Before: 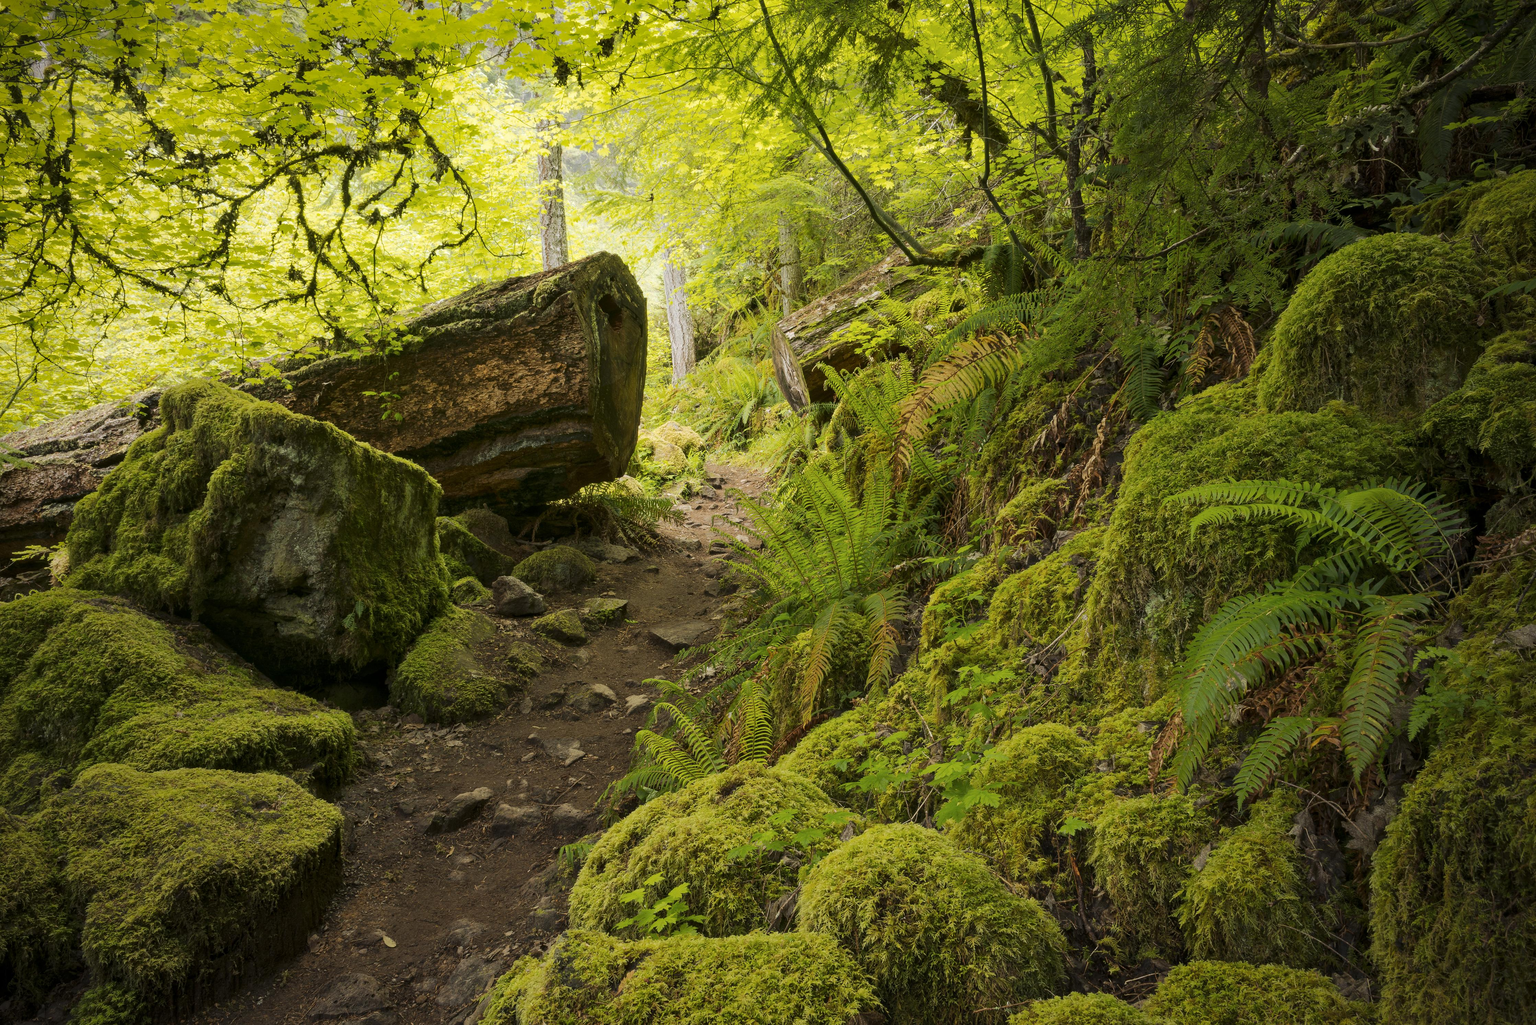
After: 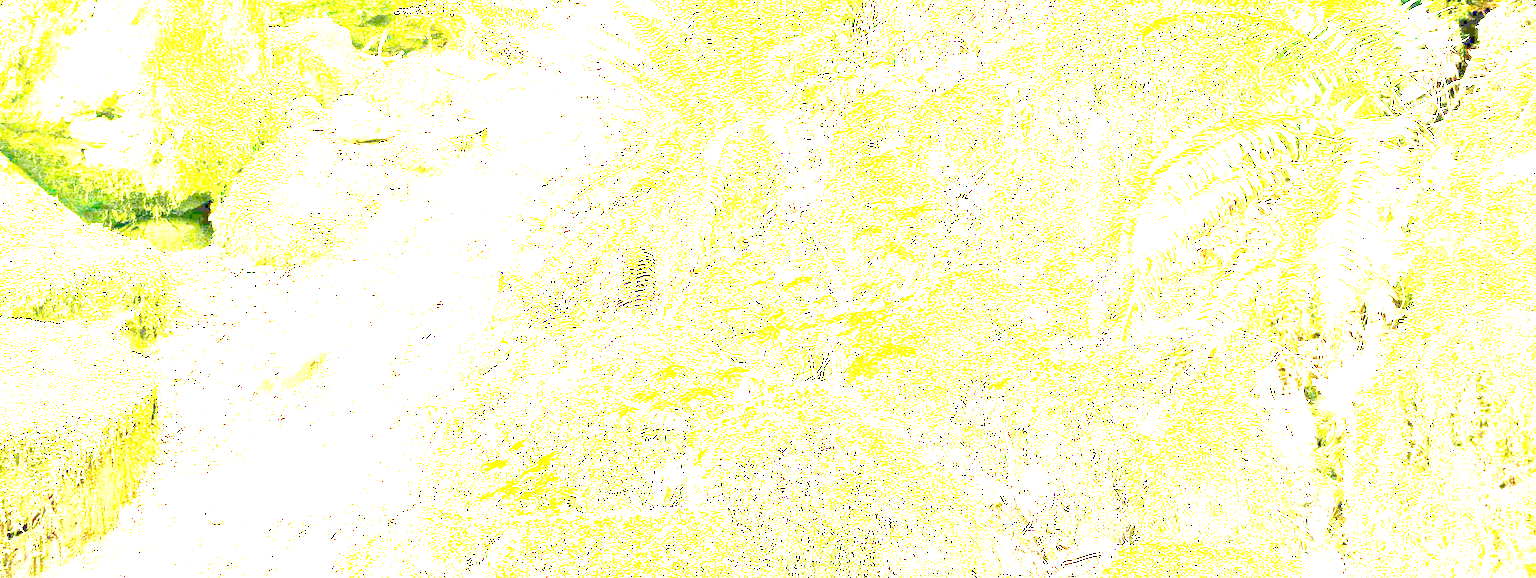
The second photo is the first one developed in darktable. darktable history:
crop and rotate: left 13.306%, top 48.129%, bottom 2.928%
exposure: exposure 8 EV, compensate highlight preservation false
color correction: highlights a* 0.207, highlights b* 2.7, shadows a* -0.874, shadows b* -4.78
